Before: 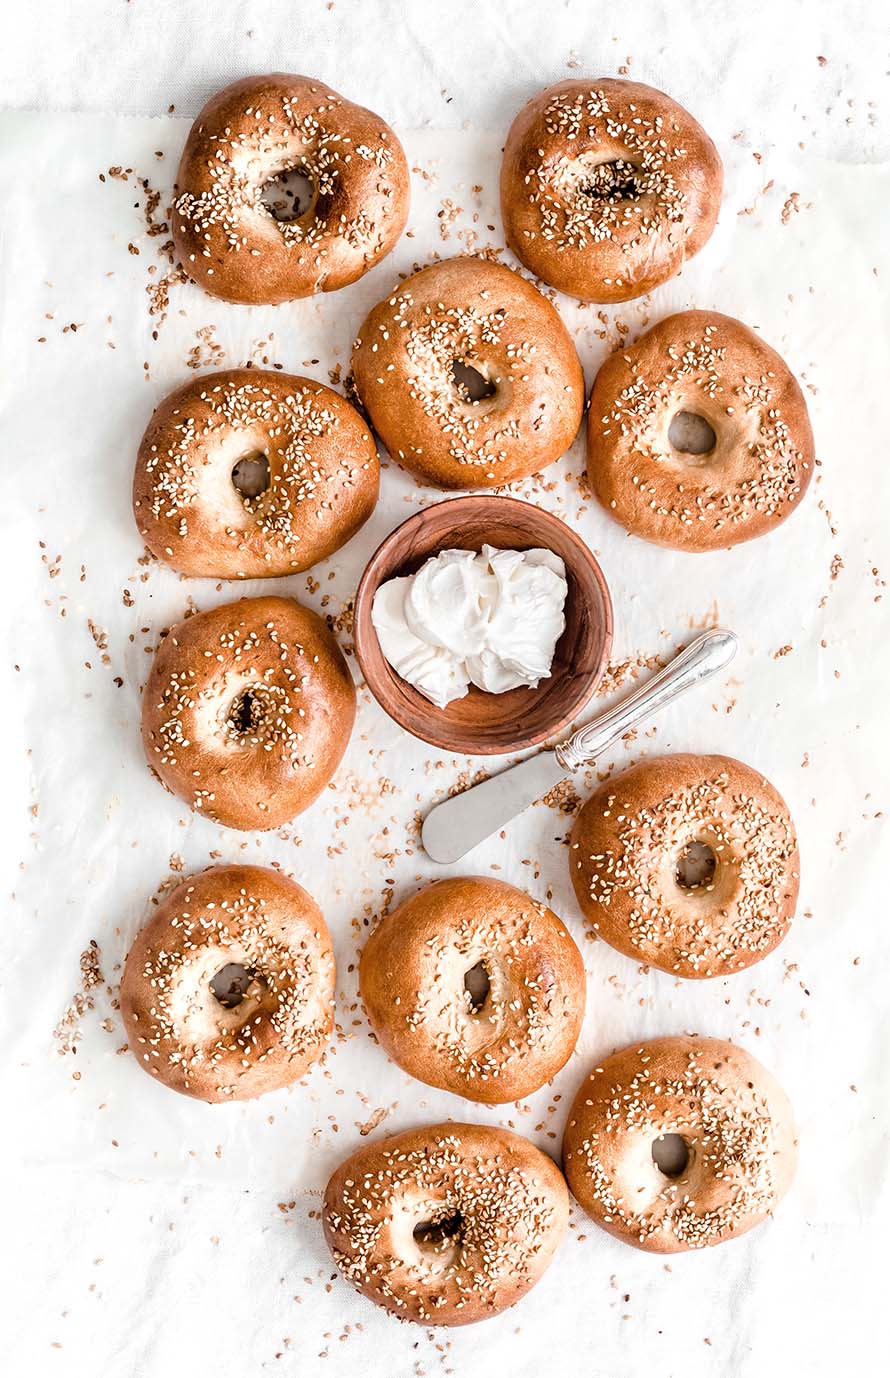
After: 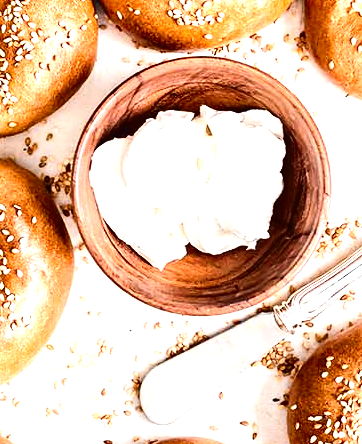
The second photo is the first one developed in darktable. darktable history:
crop: left 31.738%, top 31.873%, right 27.477%, bottom 35.836%
exposure: black level correction -0.006, exposure 1 EV, compensate exposure bias true, compensate highlight preservation false
contrast brightness saturation: contrast 0.24, brightness -0.232, saturation 0.142
